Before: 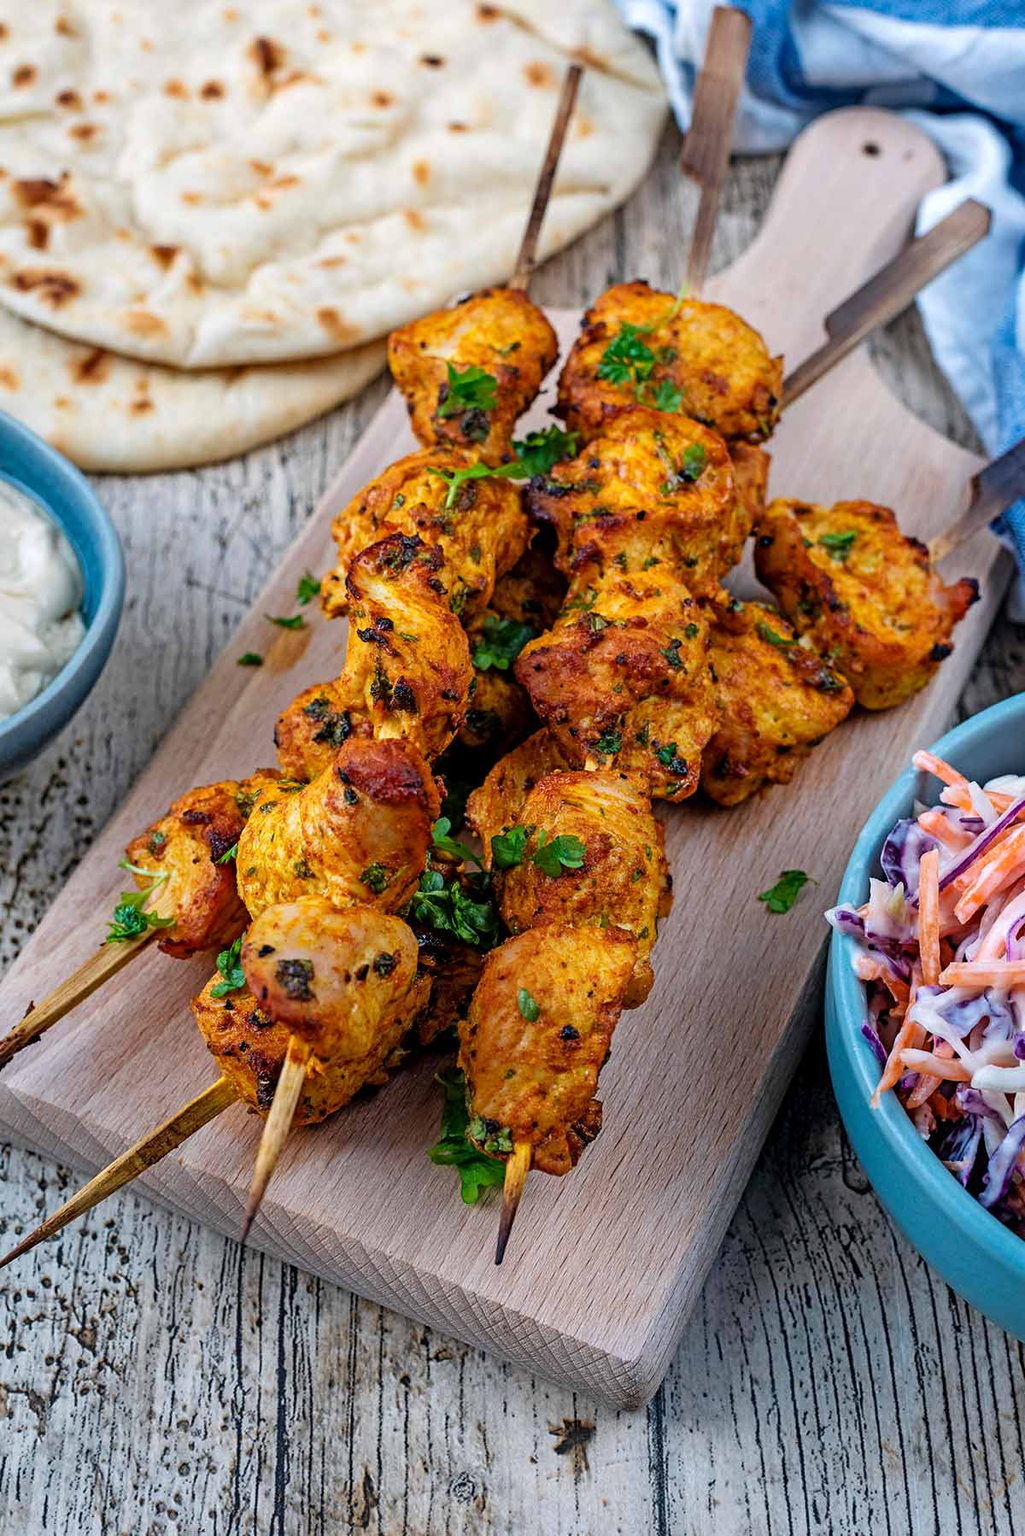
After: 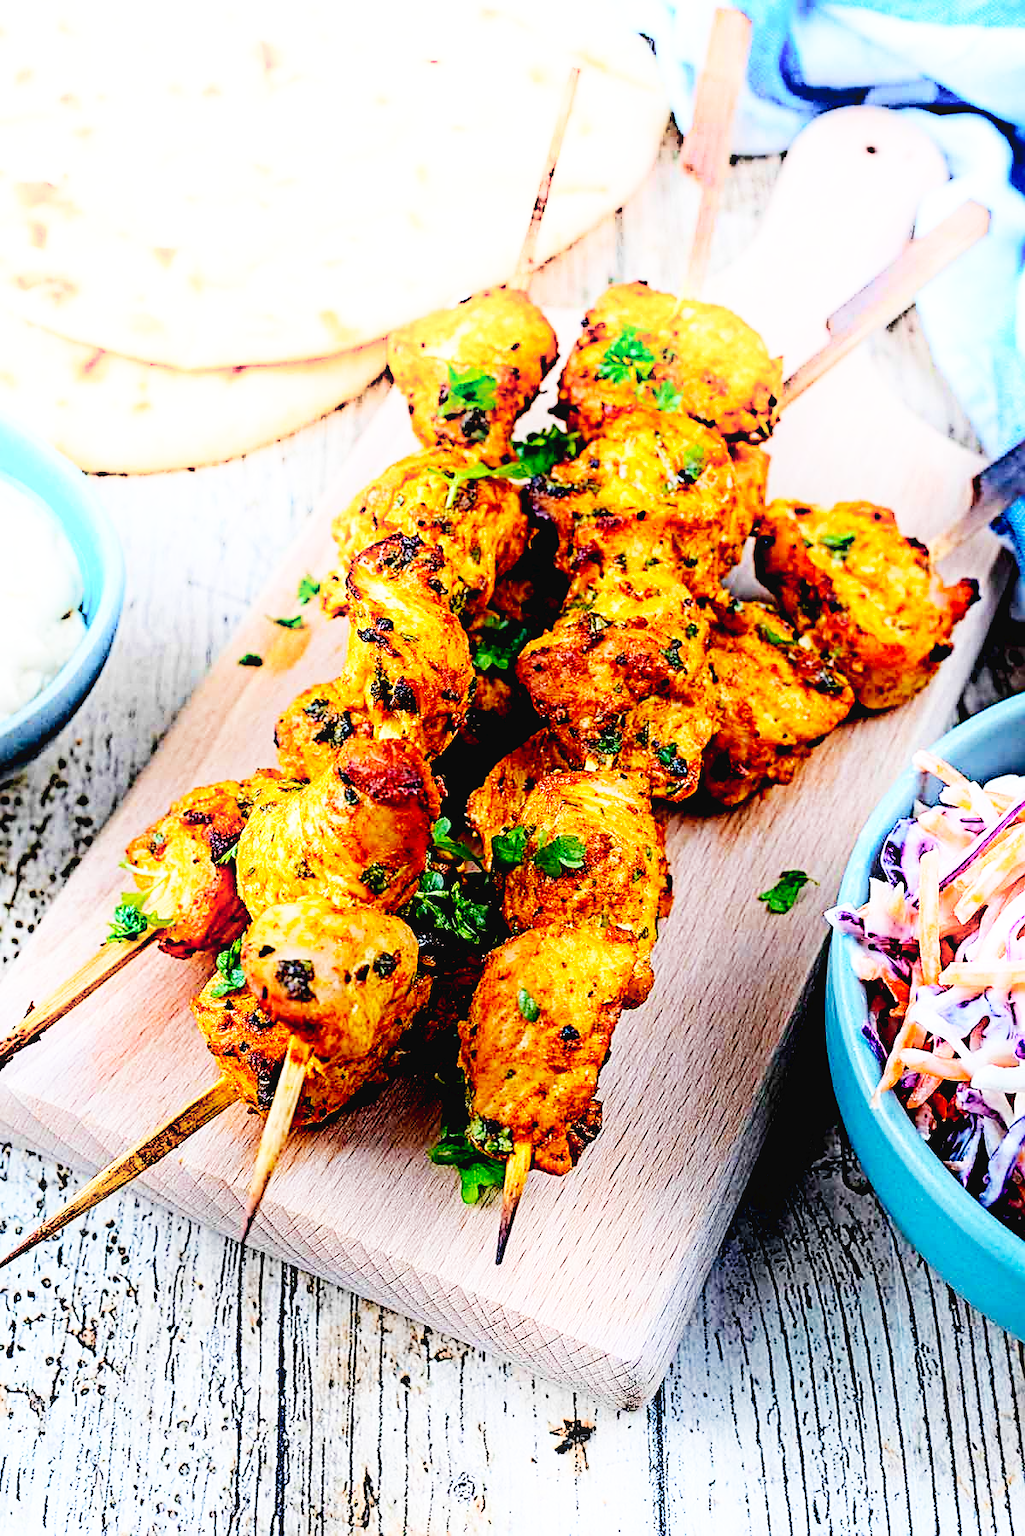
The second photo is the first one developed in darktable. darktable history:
shadows and highlights: shadows -21.02, highlights 98.44, soften with gaussian
sharpen: on, module defaults
base curve: curves: ch0 [(0, 0.003) (0.001, 0.002) (0.006, 0.004) (0.02, 0.022) (0.048, 0.086) (0.094, 0.234) (0.162, 0.431) (0.258, 0.629) (0.385, 0.8) (0.548, 0.918) (0.751, 0.988) (1, 1)], preserve colors none
exposure: black level correction 0.016, exposure -0.006 EV, compensate exposure bias true, compensate highlight preservation false
